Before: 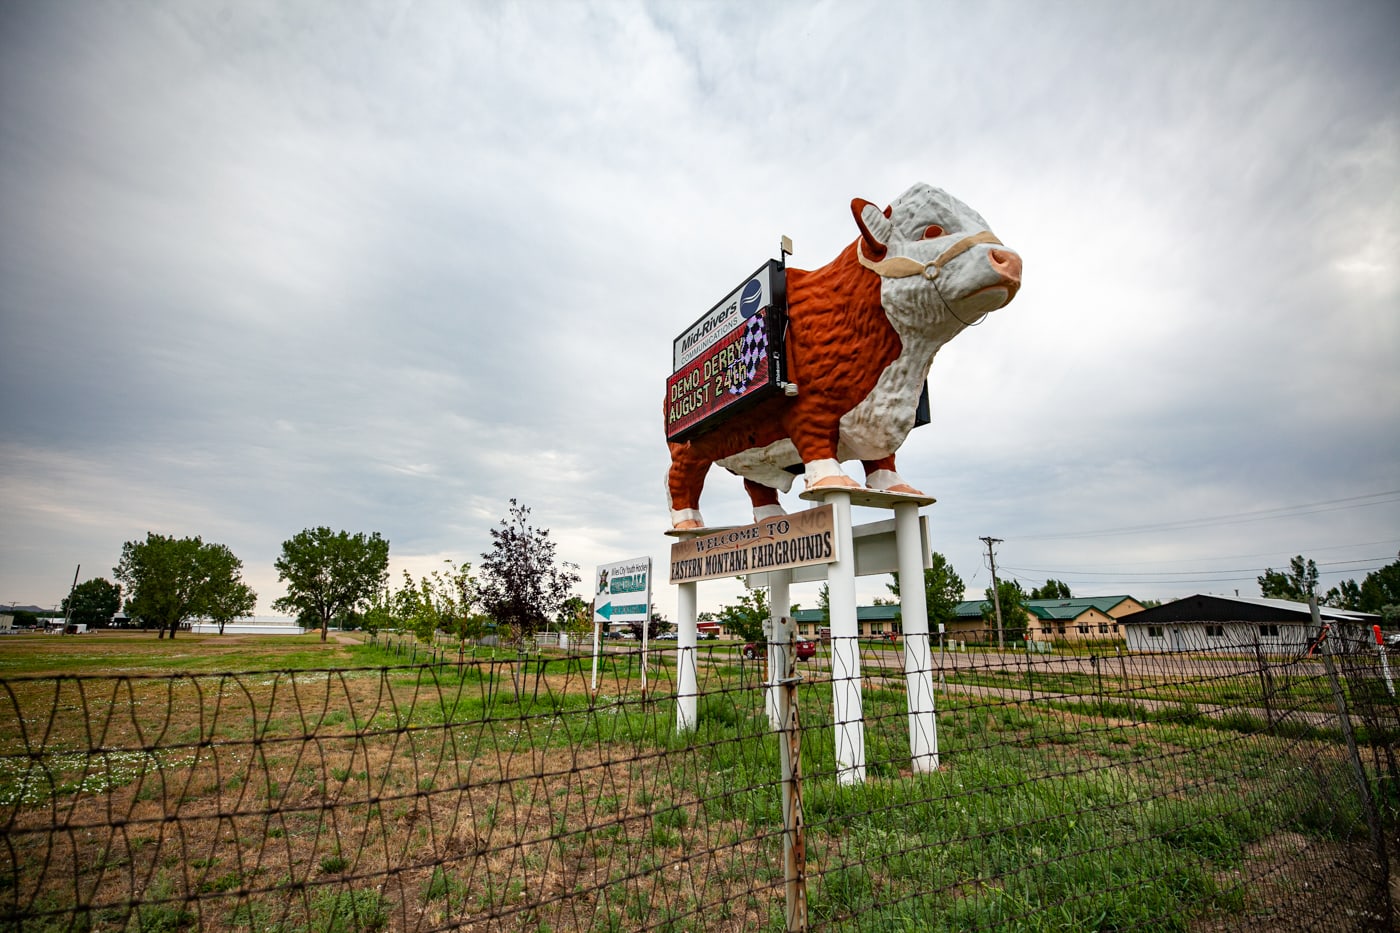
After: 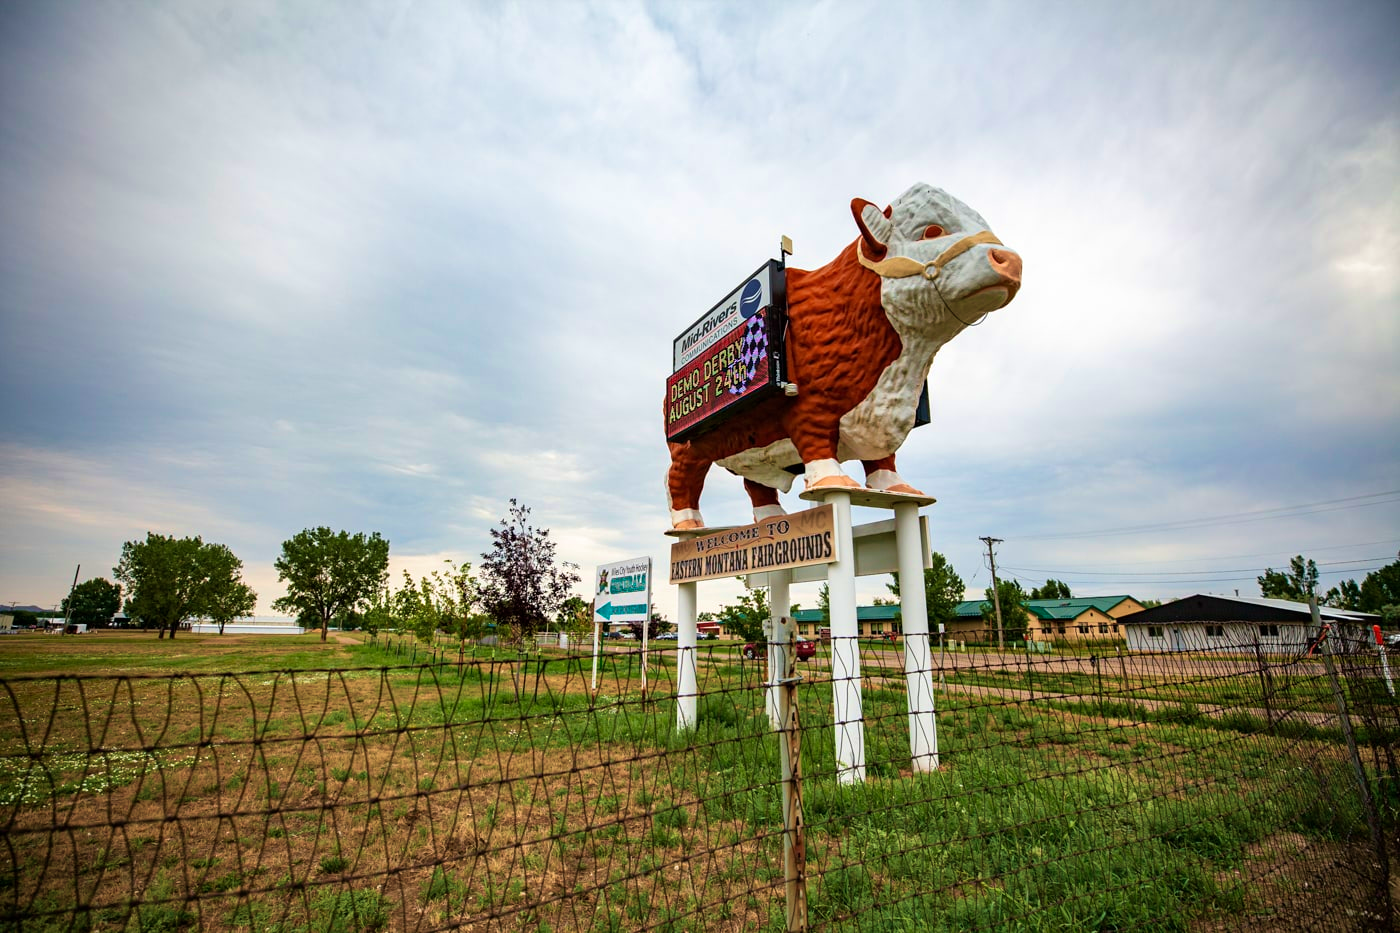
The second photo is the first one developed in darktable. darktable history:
velvia: strength 74.75%
